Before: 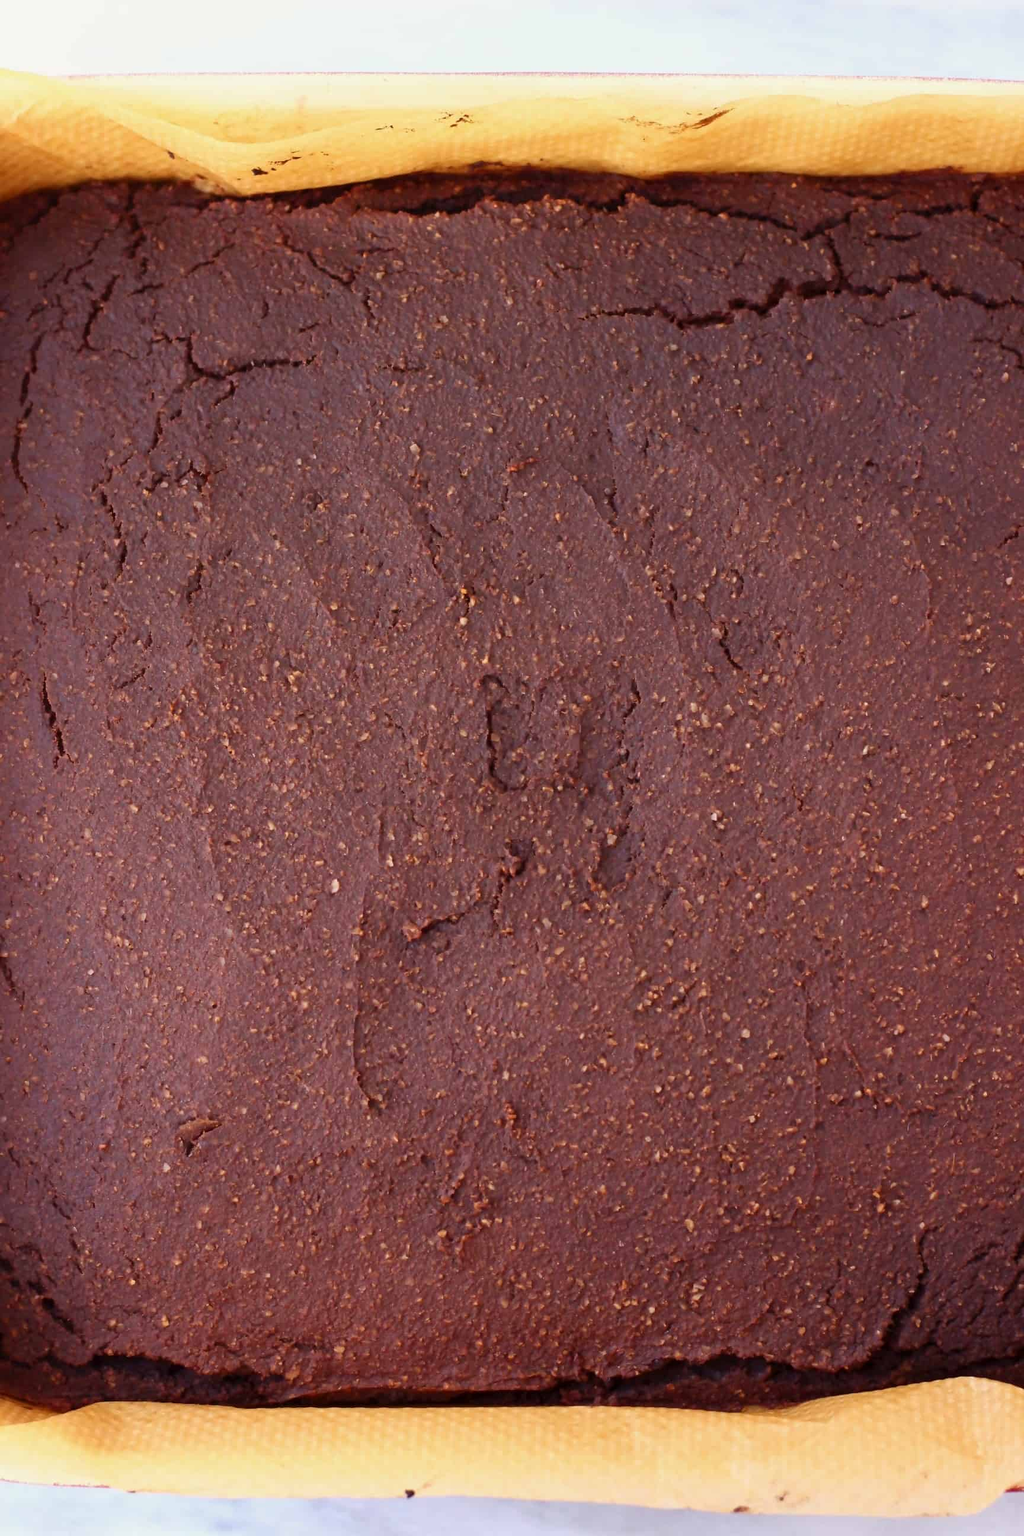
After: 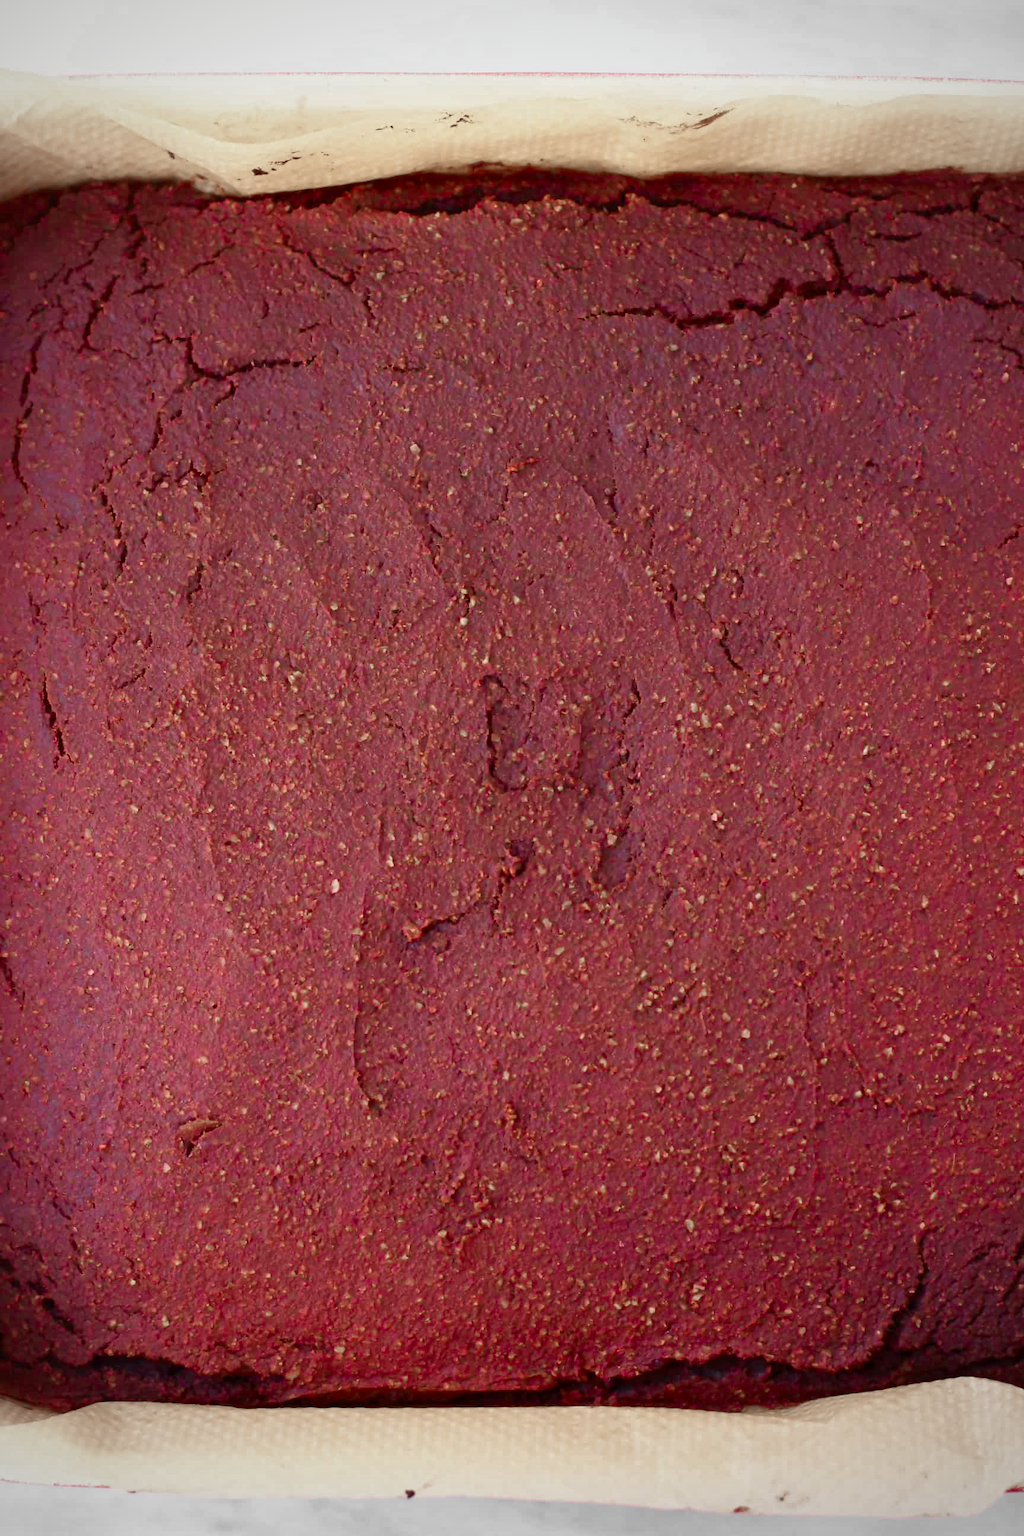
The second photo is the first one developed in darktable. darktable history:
color zones: curves: ch1 [(0, 0.831) (0.08, 0.771) (0.157, 0.268) (0.241, 0.207) (0.562, -0.005) (0.714, -0.013) (0.876, 0.01) (1, 0.831)]
vignetting: on, module defaults
